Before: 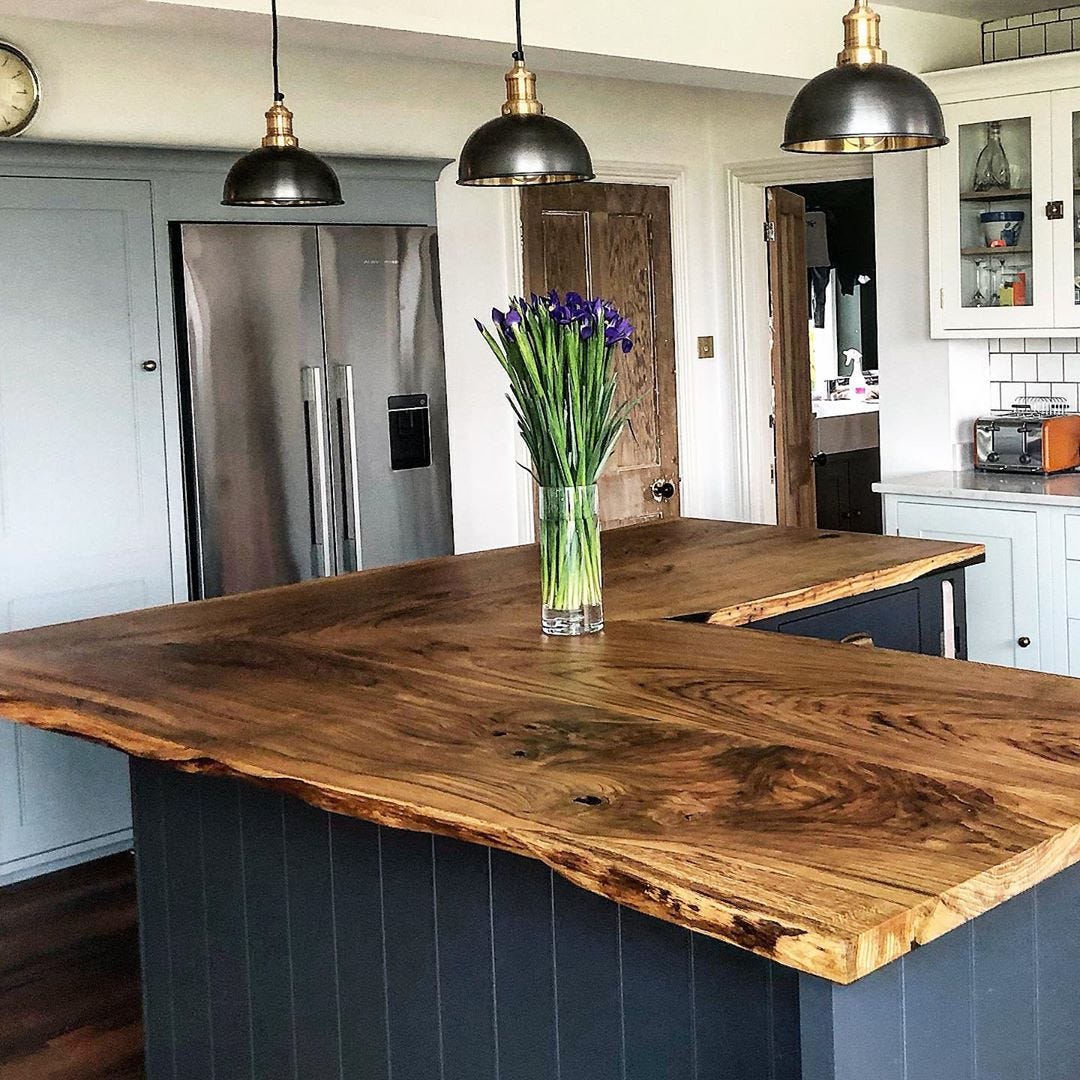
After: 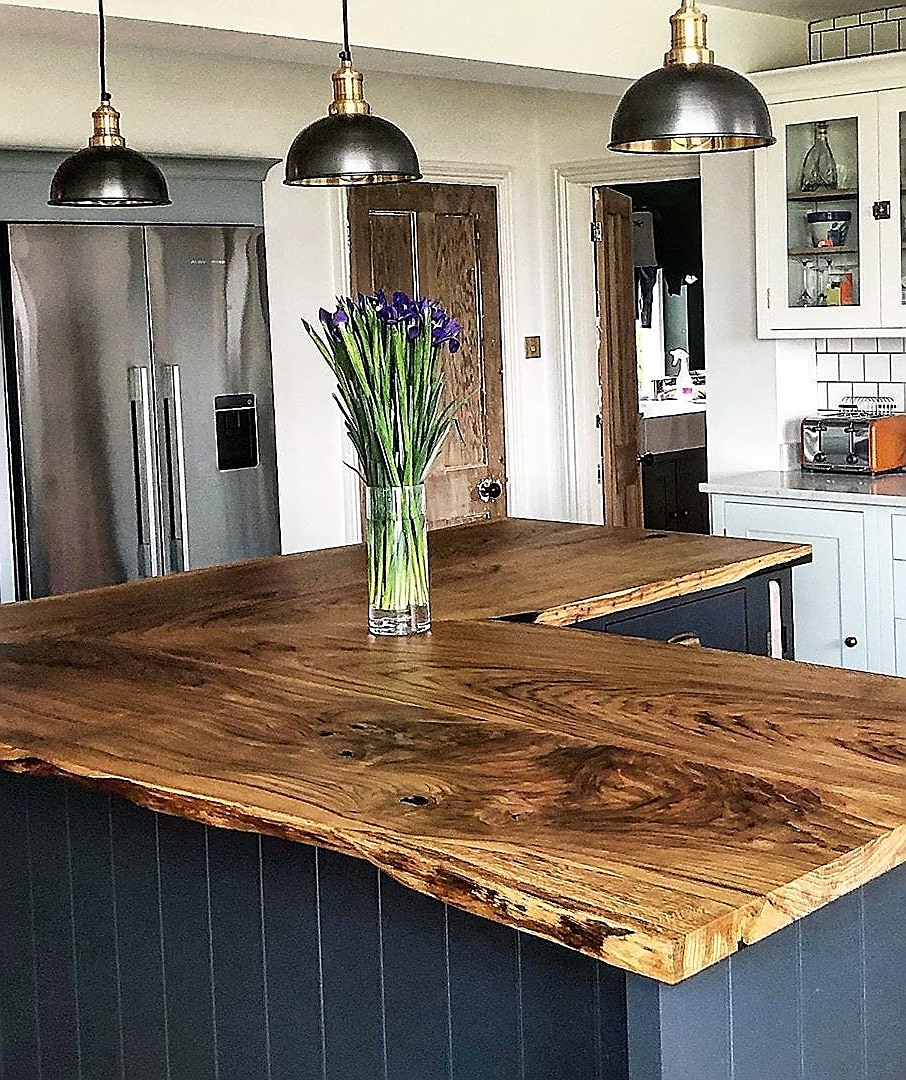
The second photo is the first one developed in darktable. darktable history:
crop: left 16.065%
sharpen: radius 1.408, amount 1.233, threshold 0.793
